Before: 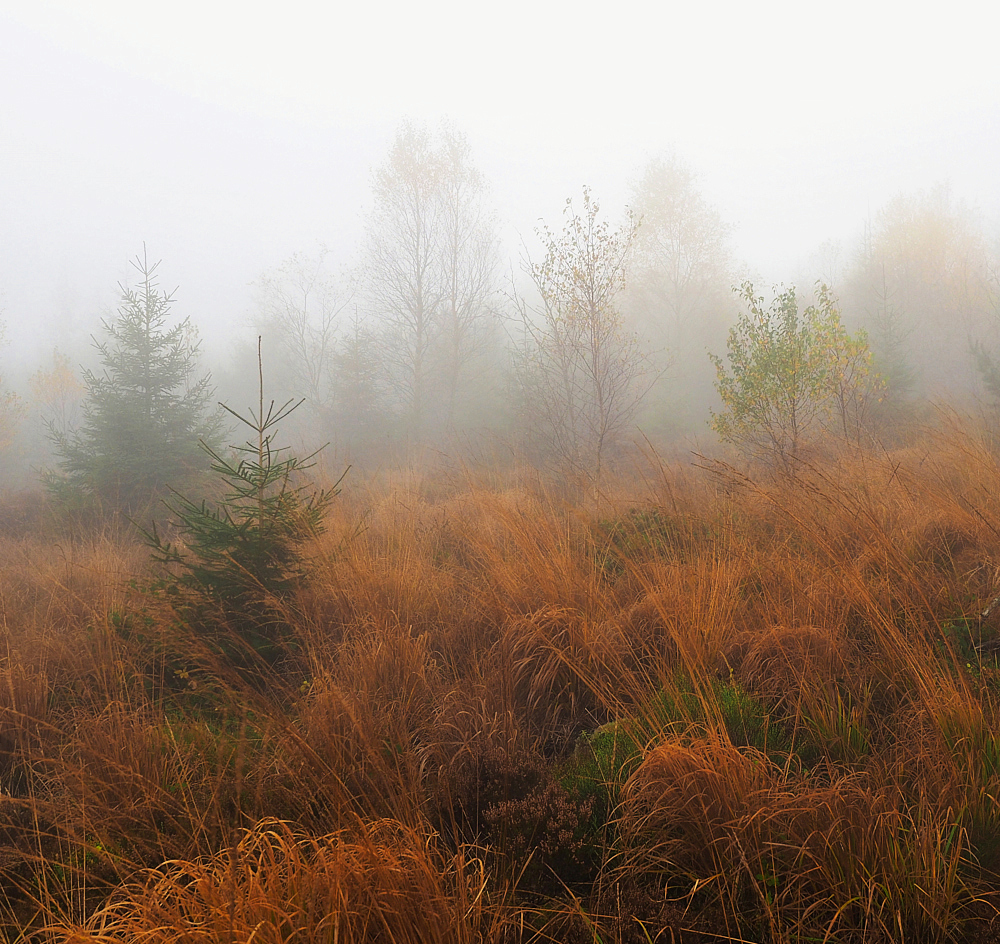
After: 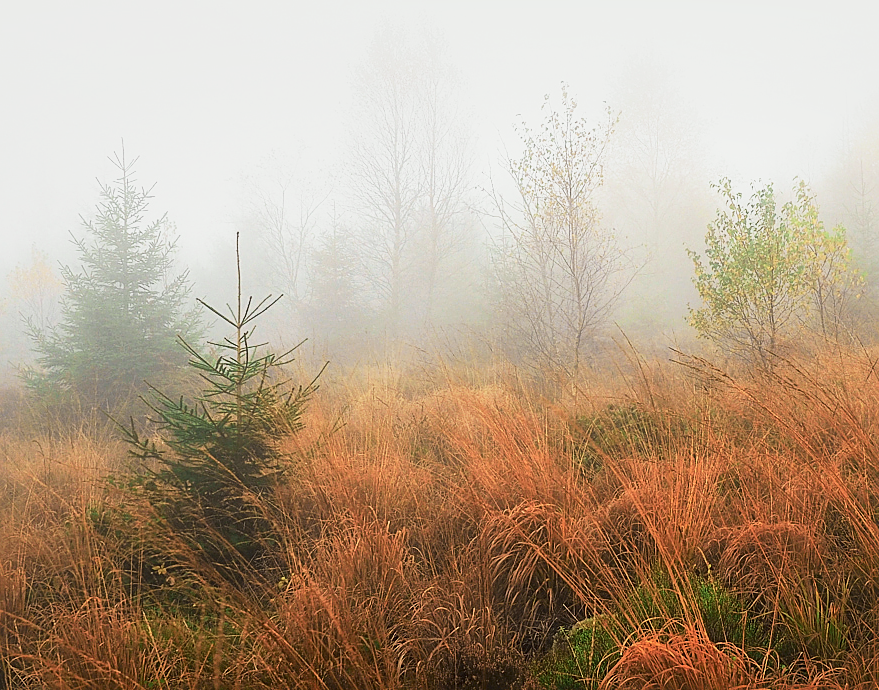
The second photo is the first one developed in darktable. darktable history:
base curve: curves: ch0 [(0, 0) (0.088, 0.125) (0.176, 0.251) (0.354, 0.501) (0.613, 0.749) (1, 0.877)], preserve colors none
sharpen: on, module defaults
tone curve: curves: ch0 [(0, 0.008) (0.107, 0.091) (0.283, 0.287) (0.461, 0.498) (0.64, 0.679) (0.822, 0.841) (0.998, 0.978)]; ch1 [(0, 0) (0.316, 0.349) (0.466, 0.442) (0.502, 0.5) (0.527, 0.519) (0.561, 0.553) (0.608, 0.629) (0.669, 0.704) (0.859, 0.899) (1, 1)]; ch2 [(0, 0) (0.33, 0.301) (0.421, 0.443) (0.473, 0.498) (0.502, 0.504) (0.522, 0.525) (0.592, 0.61) (0.705, 0.7) (1, 1)], color space Lab, independent channels, preserve colors none
local contrast: mode bilateral grid, contrast 19, coarseness 100, detail 150%, midtone range 0.2
crop and rotate: left 2.285%, top 11.025%, right 9.725%, bottom 15.813%
